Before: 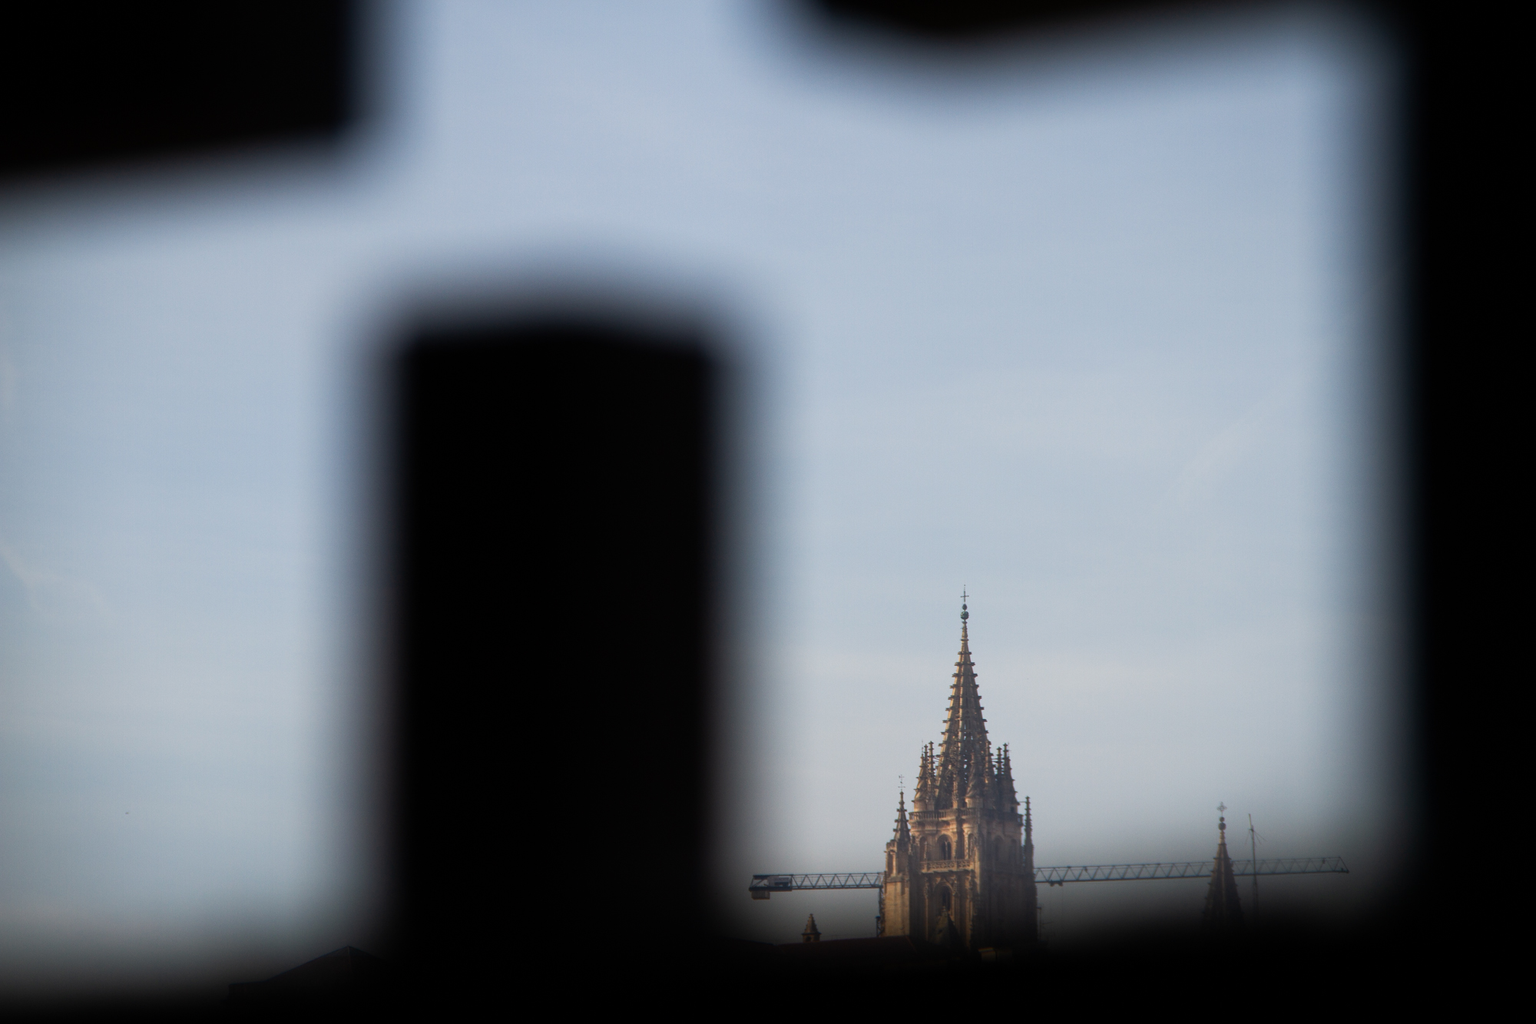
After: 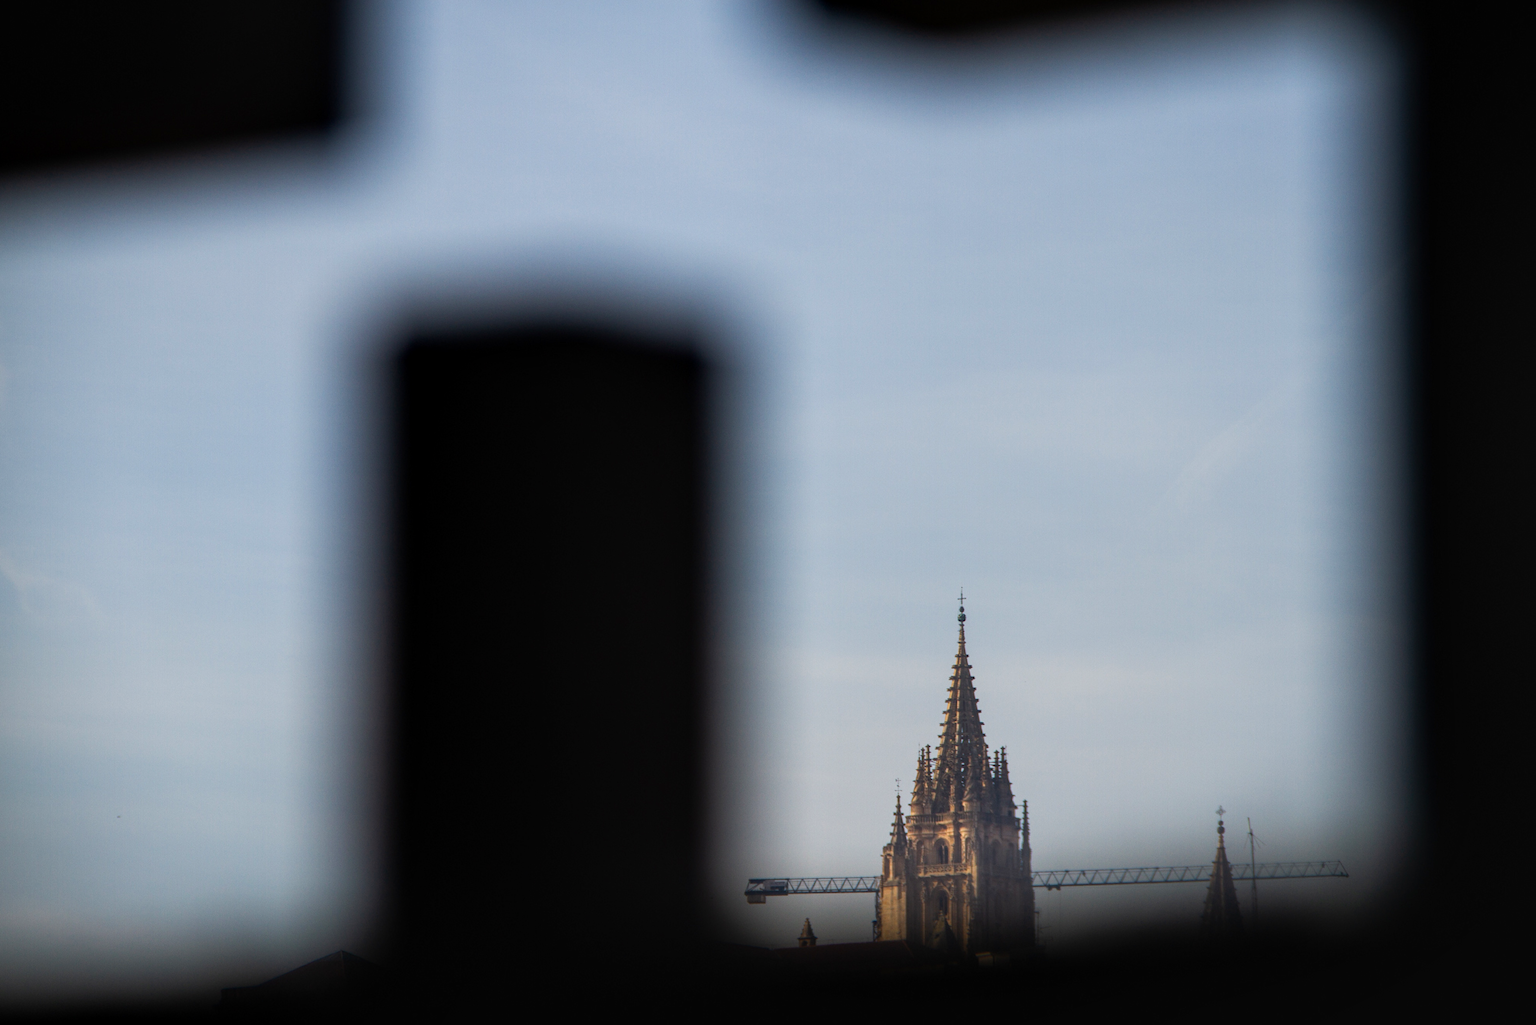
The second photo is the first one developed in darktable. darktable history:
color balance: output saturation 120%
local contrast: detail 130%
crop and rotate: left 0.614%, top 0.179%, bottom 0.309%
